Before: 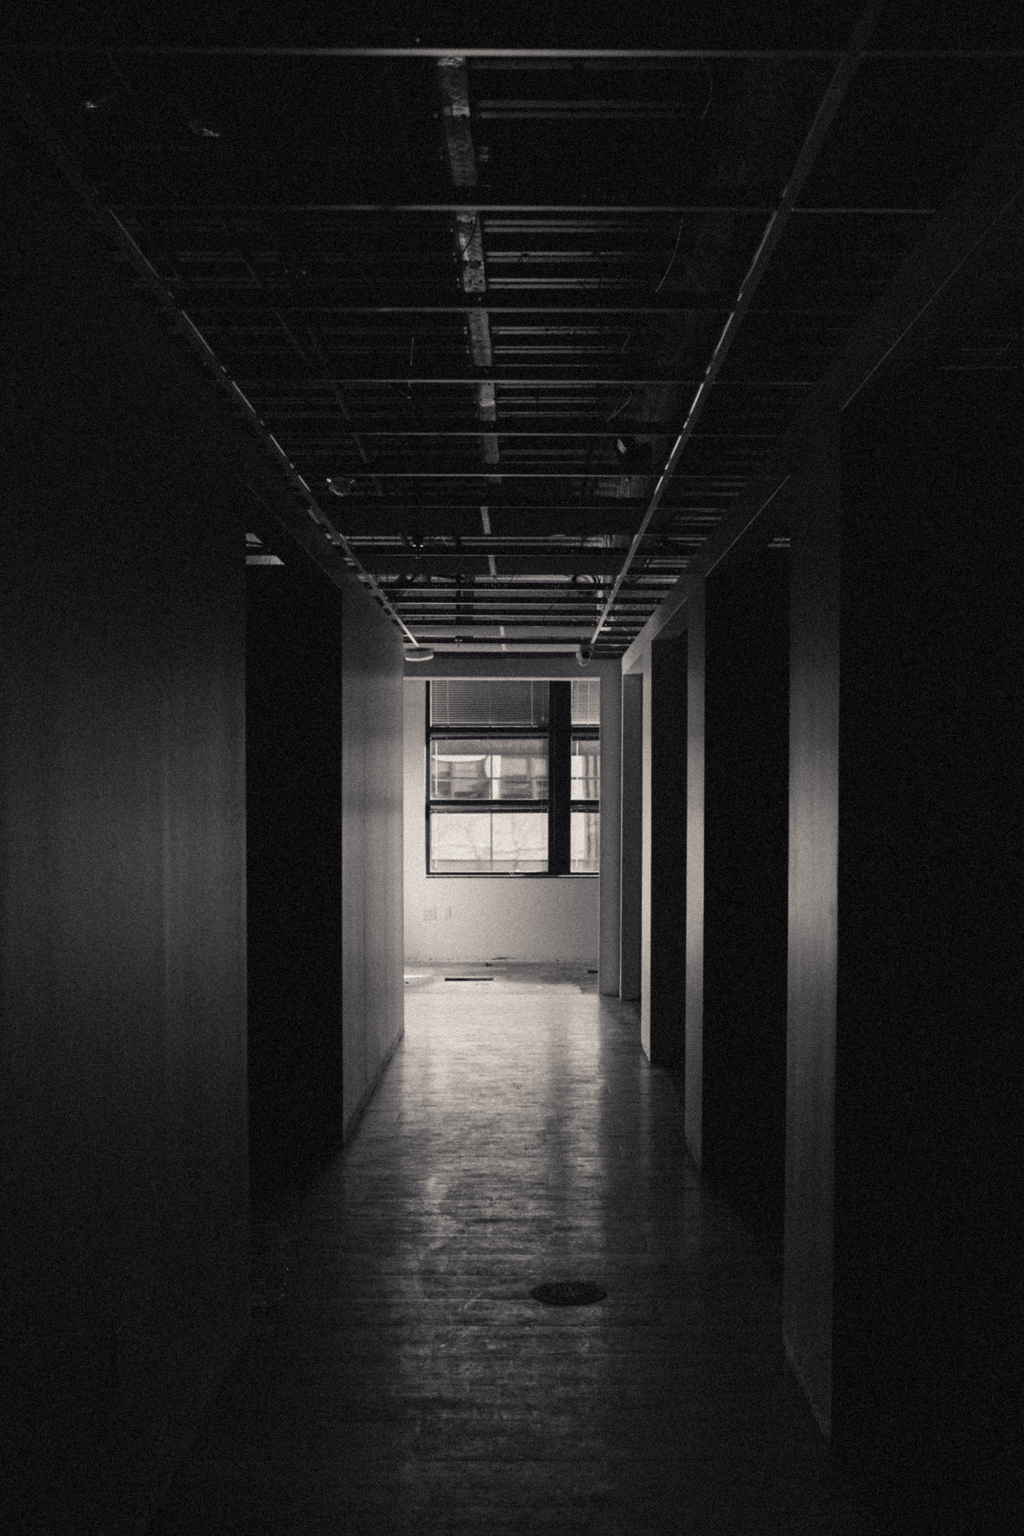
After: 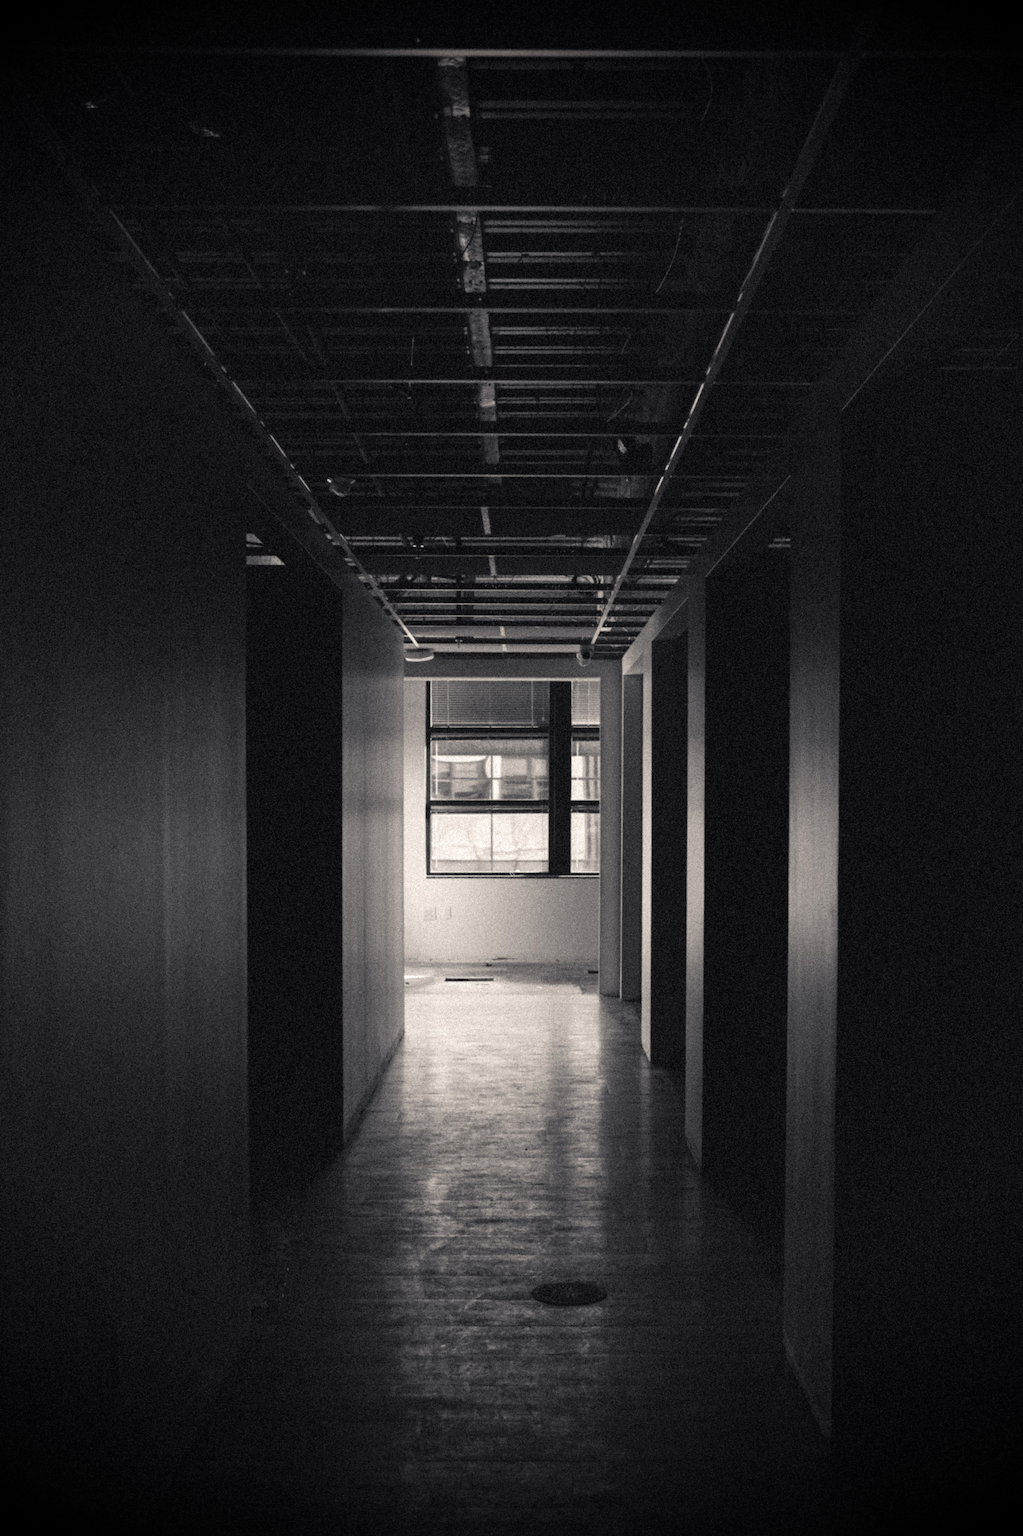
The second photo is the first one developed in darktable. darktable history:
exposure: black level correction 0, exposure 0.301 EV, compensate highlight preservation false
vignetting: fall-off start 88.54%, fall-off radius 44.19%, brightness -0.993, saturation 0.497, width/height ratio 1.16
